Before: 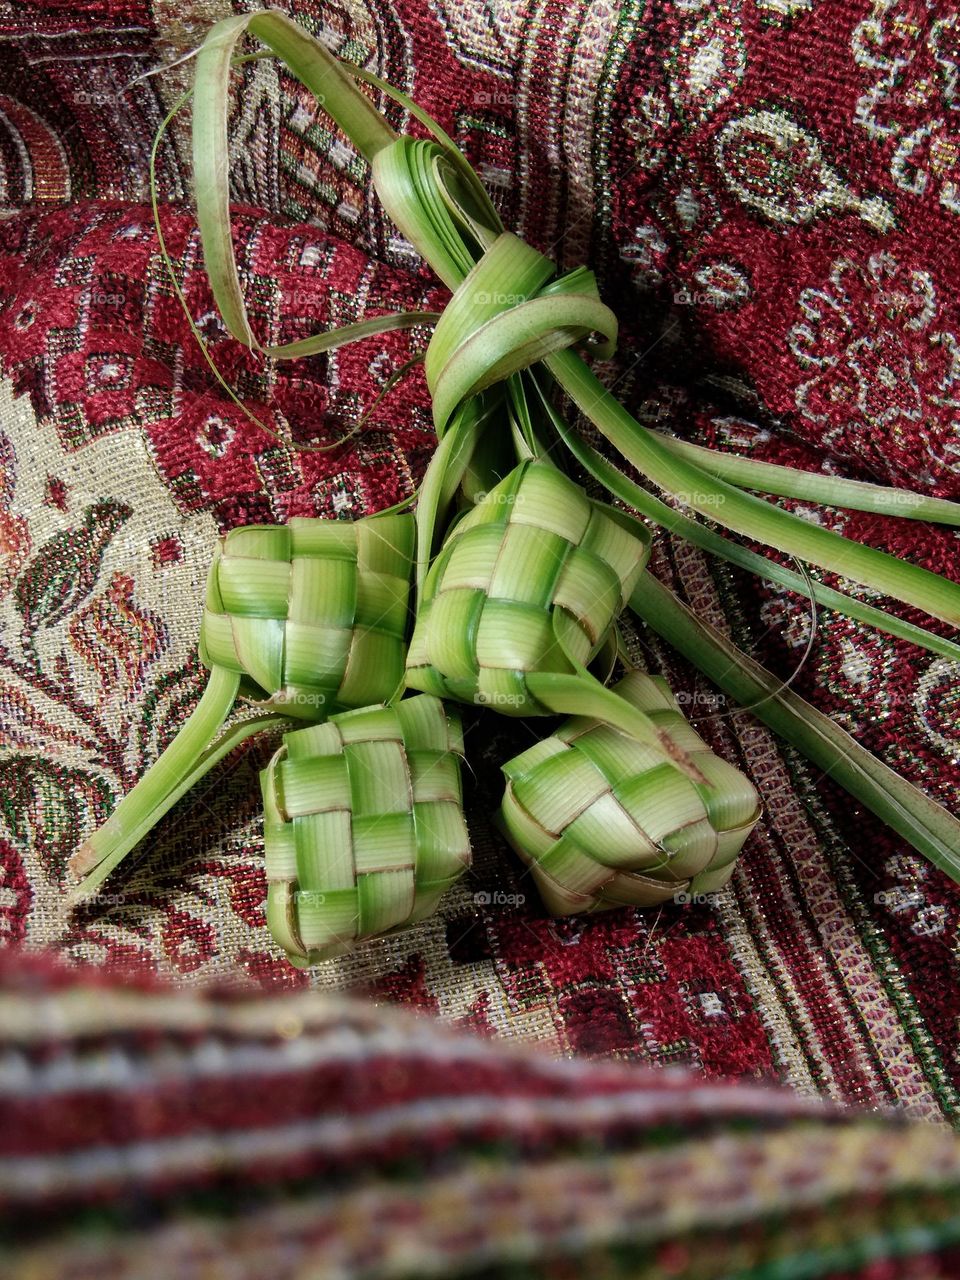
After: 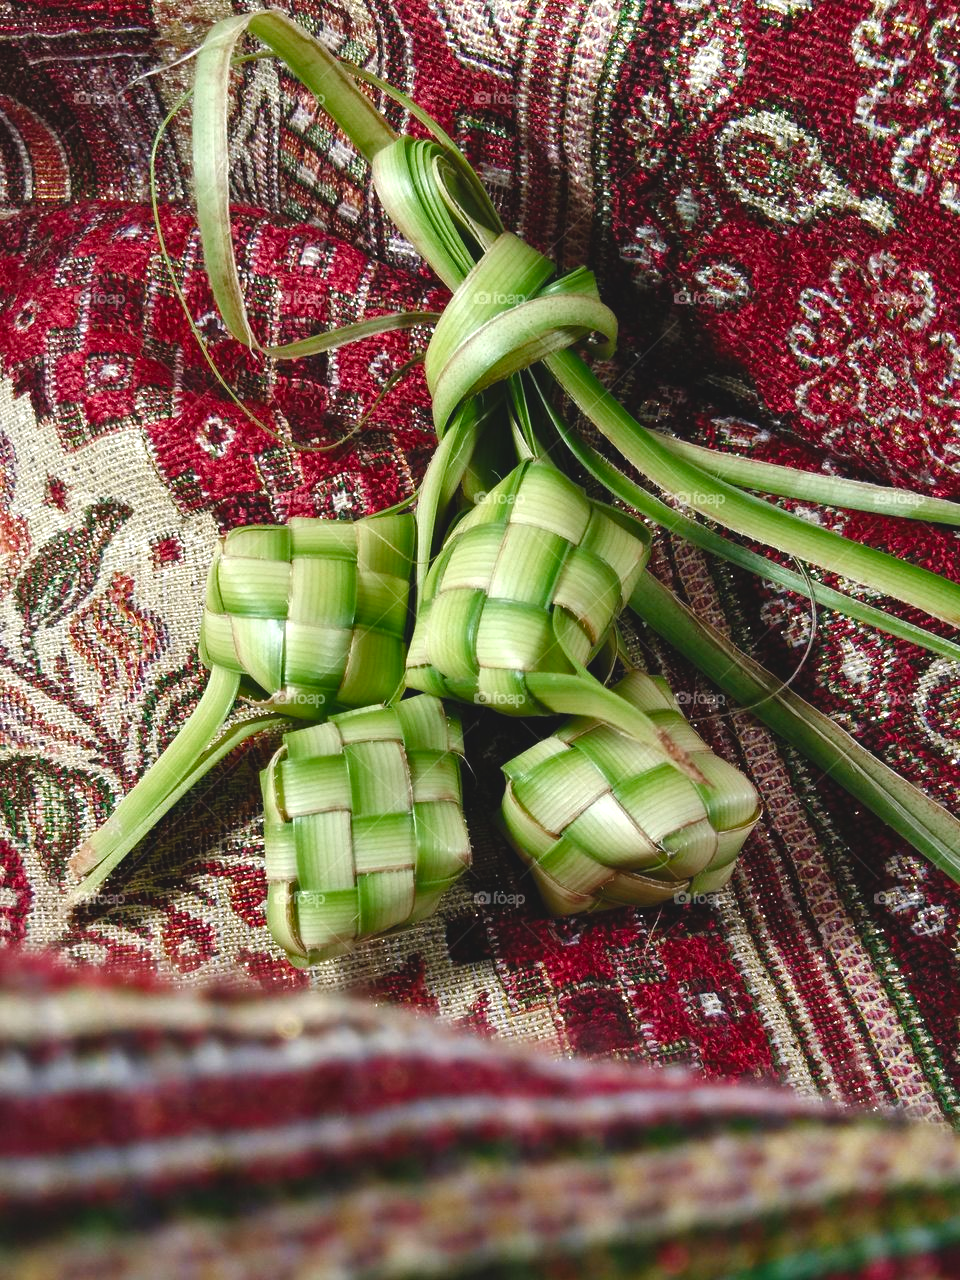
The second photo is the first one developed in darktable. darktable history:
color balance rgb: global offset › luminance 0.742%, perceptual saturation grading › global saturation 20%, perceptual saturation grading › highlights -49.268%, perceptual saturation grading › shadows 25.548%, perceptual brilliance grading › global brilliance 12.026%, global vibrance 9.259%
